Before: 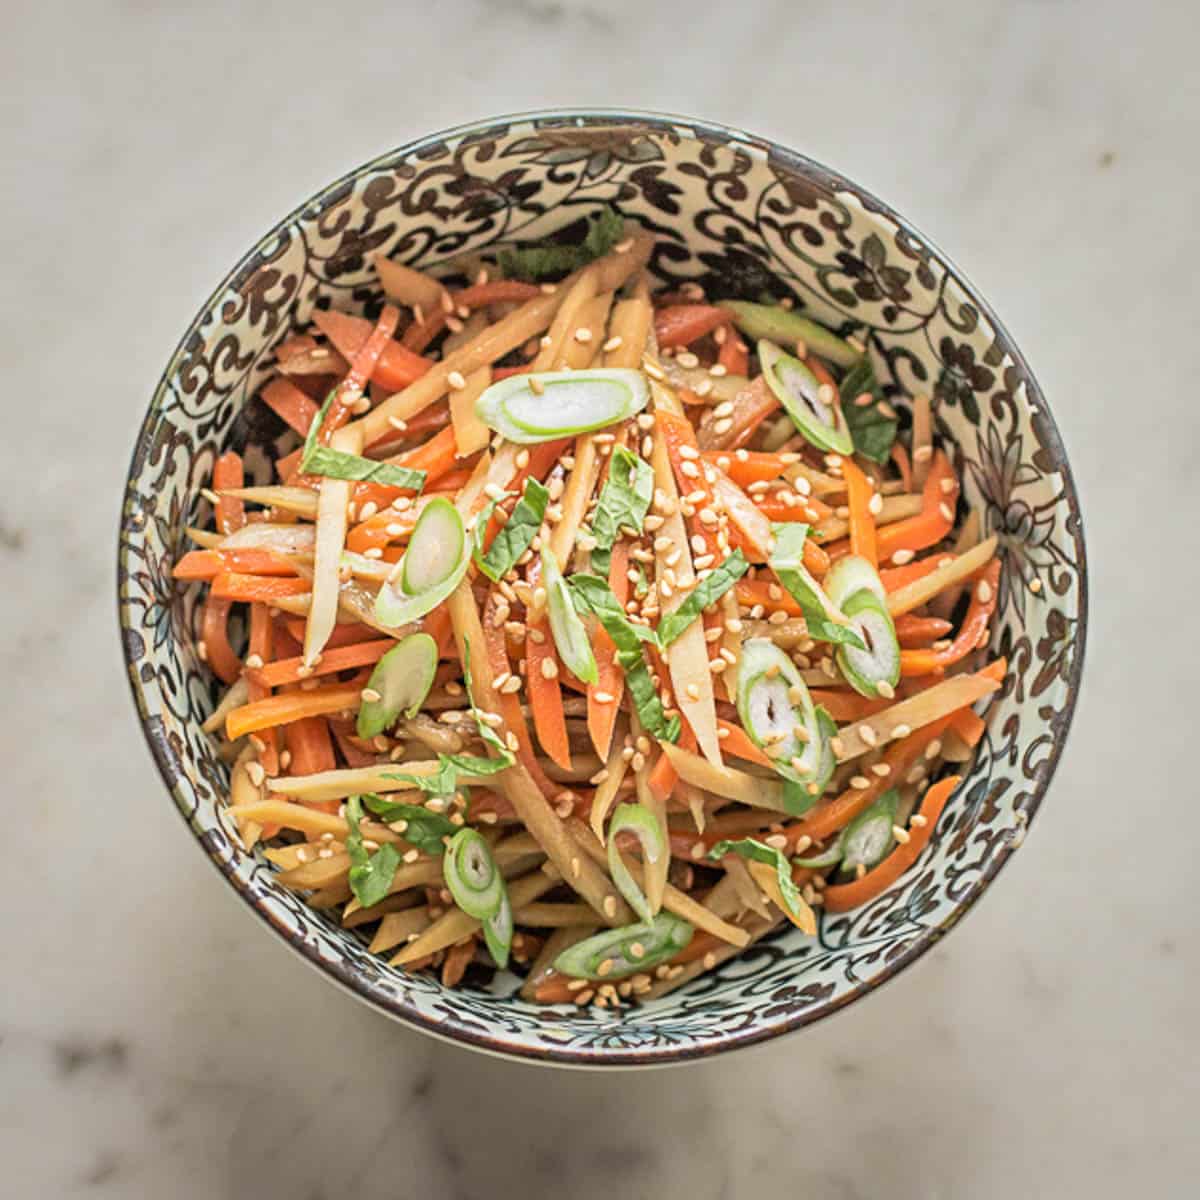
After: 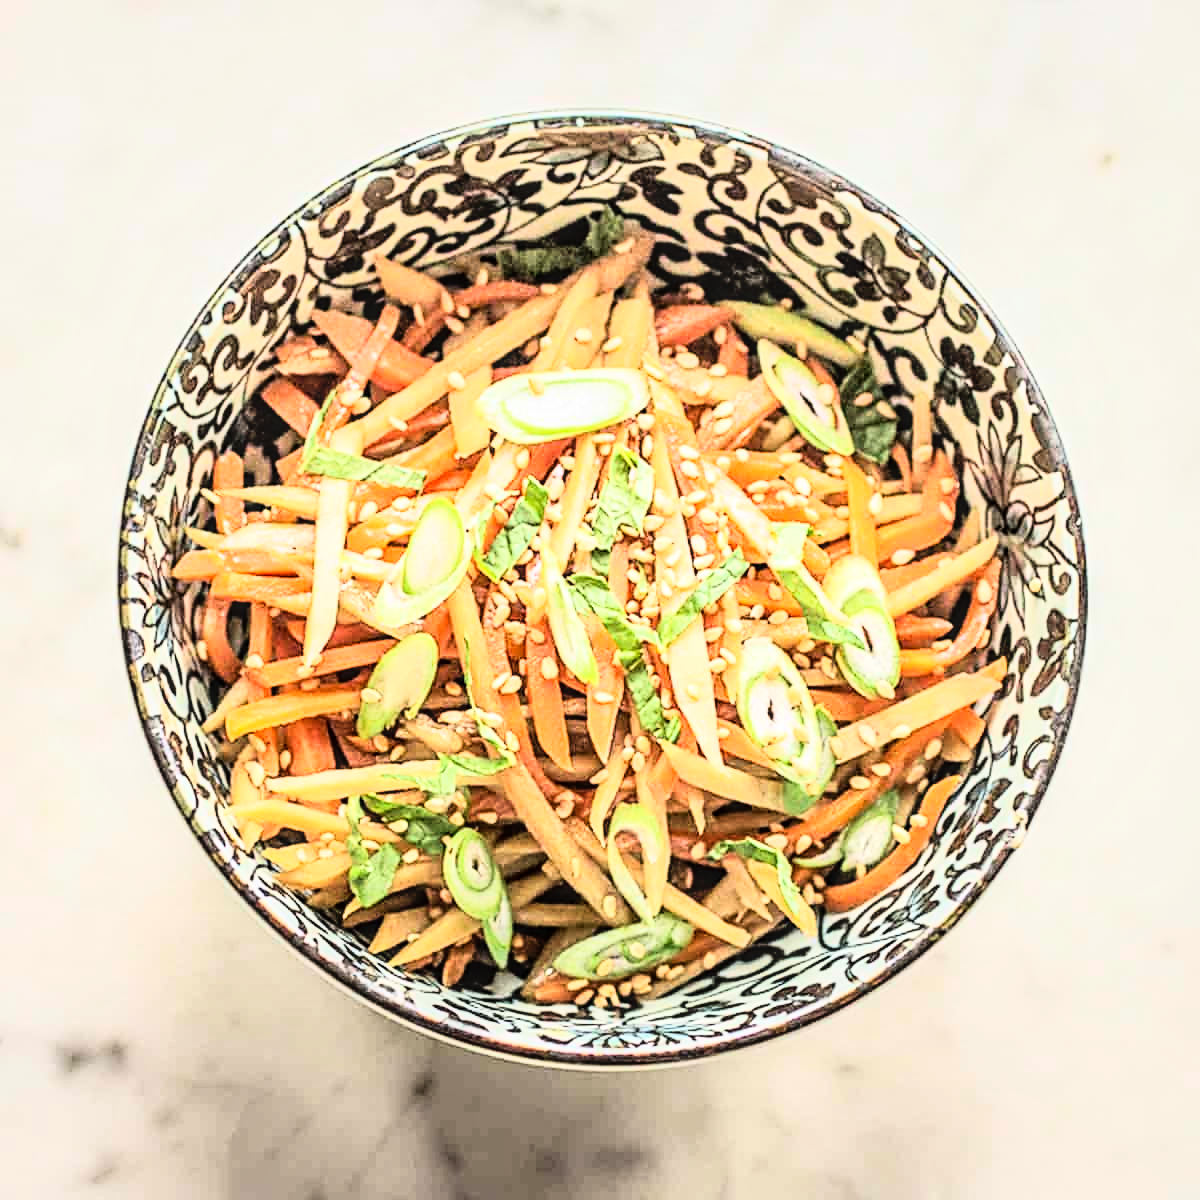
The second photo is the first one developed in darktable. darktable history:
rgb curve: curves: ch0 [(0, 0) (0.21, 0.15) (0.24, 0.21) (0.5, 0.75) (0.75, 0.96) (0.89, 0.99) (1, 1)]; ch1 [(0, 0.02) (0.21, 0.13) (0.25, 0.2) (0.5, 0.67) (0.75, 0.9) (0.89, 0.97) (1, 1)]; ch2 [(0, 0.02) (0.21, 0.13) (0.25, 0.2) (0.5, 0.67) (0.75, 0.9) (0.89, 0.97) (1, 1)], compensate middle gray true
local contrast: on, module defaults
sharpen: on, module defaults
